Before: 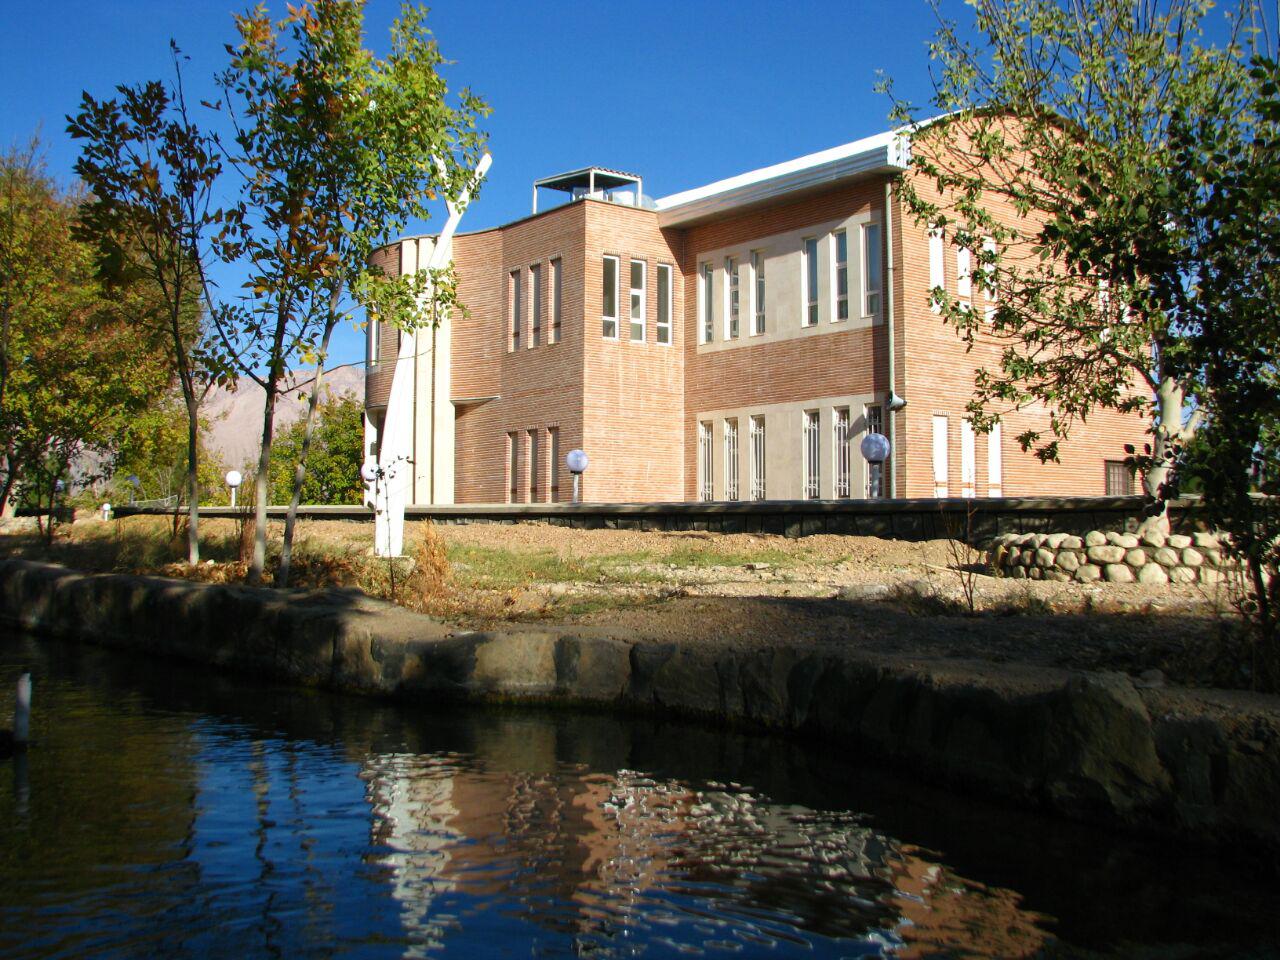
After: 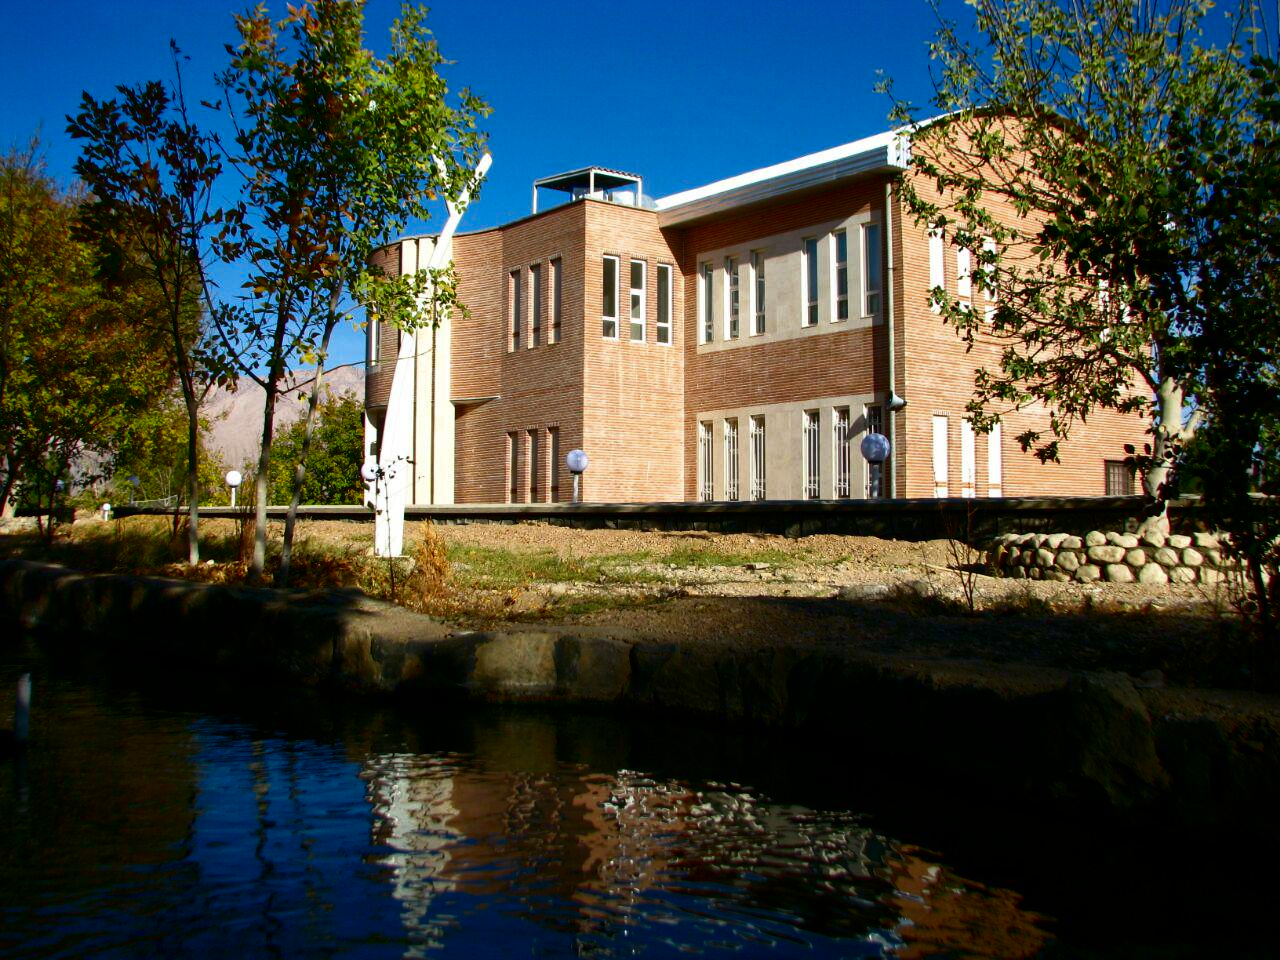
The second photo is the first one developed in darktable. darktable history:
contrast brightness saturation: contrast 0.127, brightness -0.233, saturation 0.146
